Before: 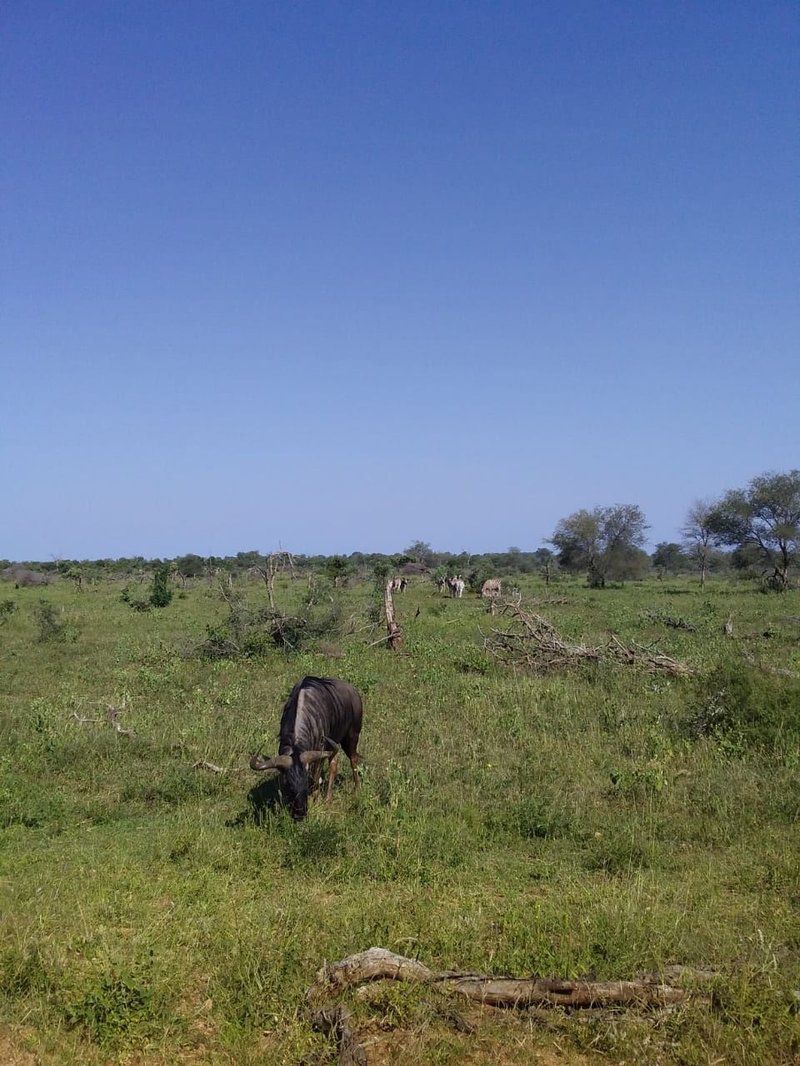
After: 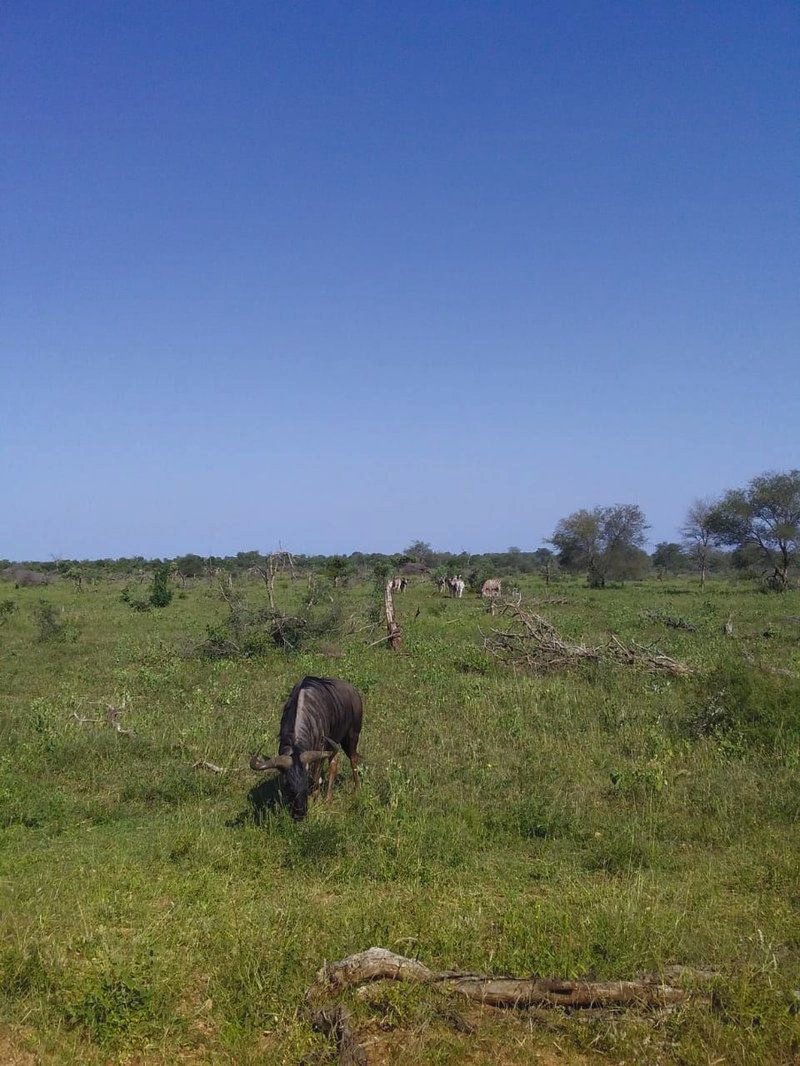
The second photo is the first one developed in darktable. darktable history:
contrast brightness saturation: contrast -0.023, brightness -0.01, saturation 0.027
tone curve: curves: ch0 [(0, 0) (0.003, 0.013) (0.011, 0.02) (0.025, 0.037) (0.044, 0.068) (0.069, 0.108) (0.1, 0.138) (0.136, 0.168) (0.177, 0.203) (0.224, 0.241) (0.277, 0.281) (0.335, 0.328) (0.399, 0.382) (0.468, 0.448) (0.543, 0.519) (0.623, 0.603) (0.709, 0.705) (0.801, 0.808) (0.898, 0.903) (1, 1)], color space Lab, independent channels, preserve colors none
